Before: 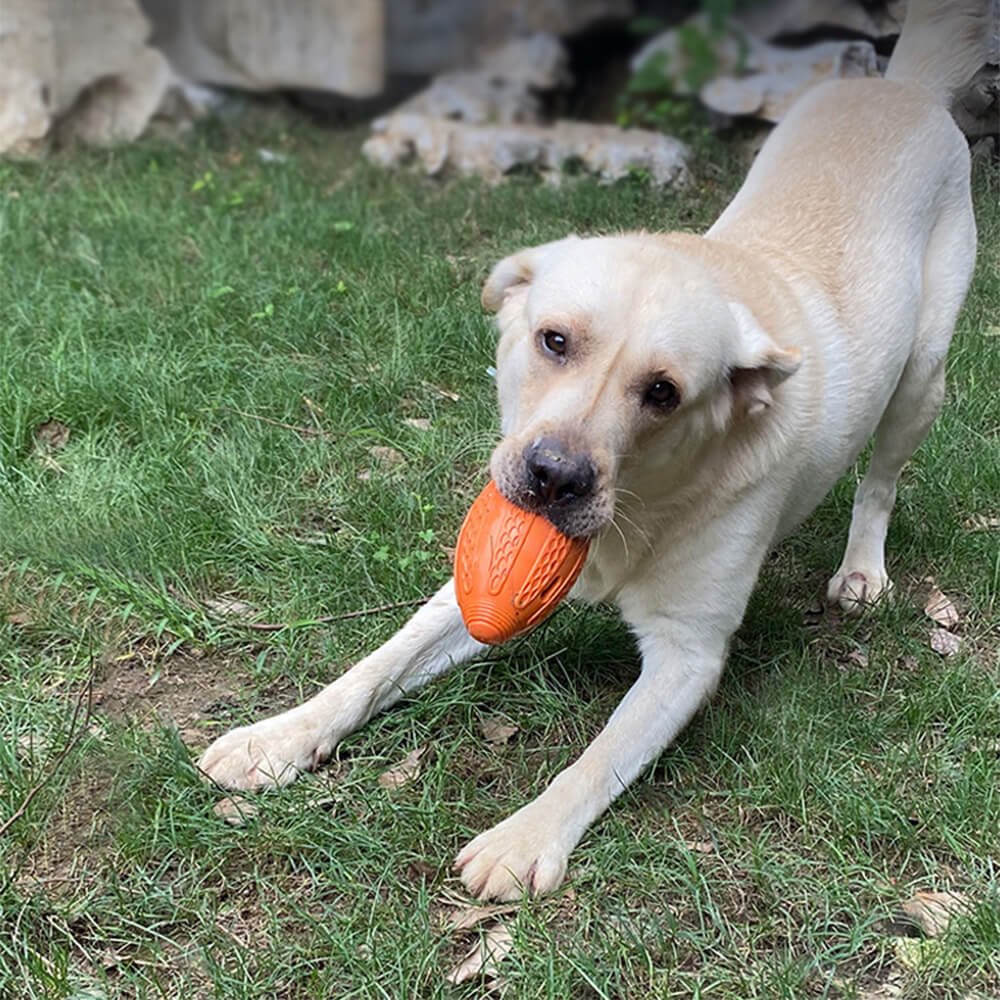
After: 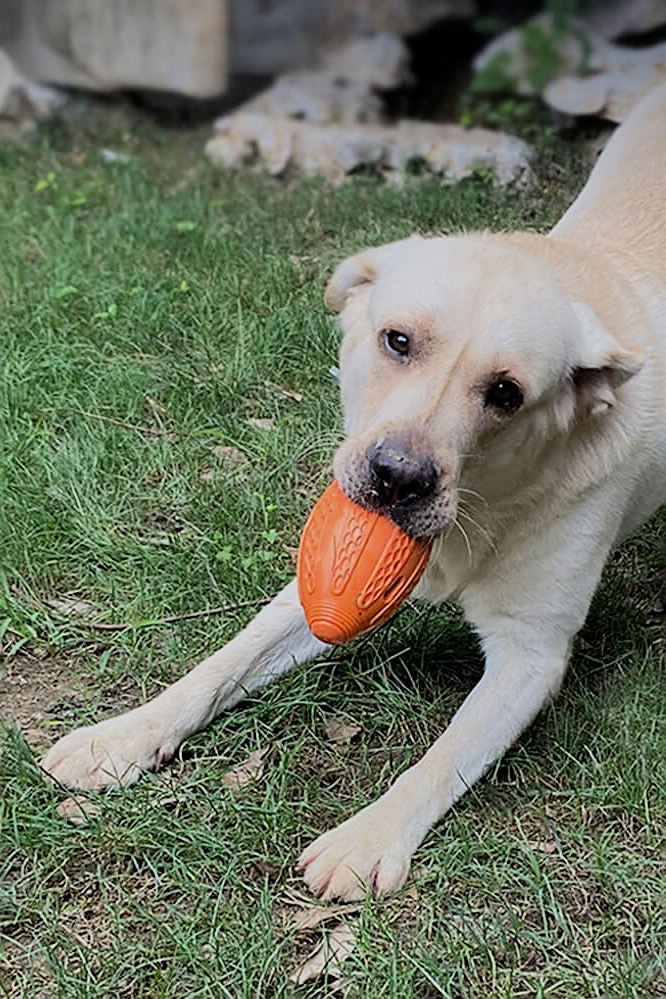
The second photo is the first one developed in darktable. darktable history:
crop and rotate: left 15.754%, right 17.579%
filmic rgb: black relative exposure -7.65 EV, white relative exposure 4.56 EV, hardness 3.61, color science v6 (2022)
sharpen: on, module defaults
